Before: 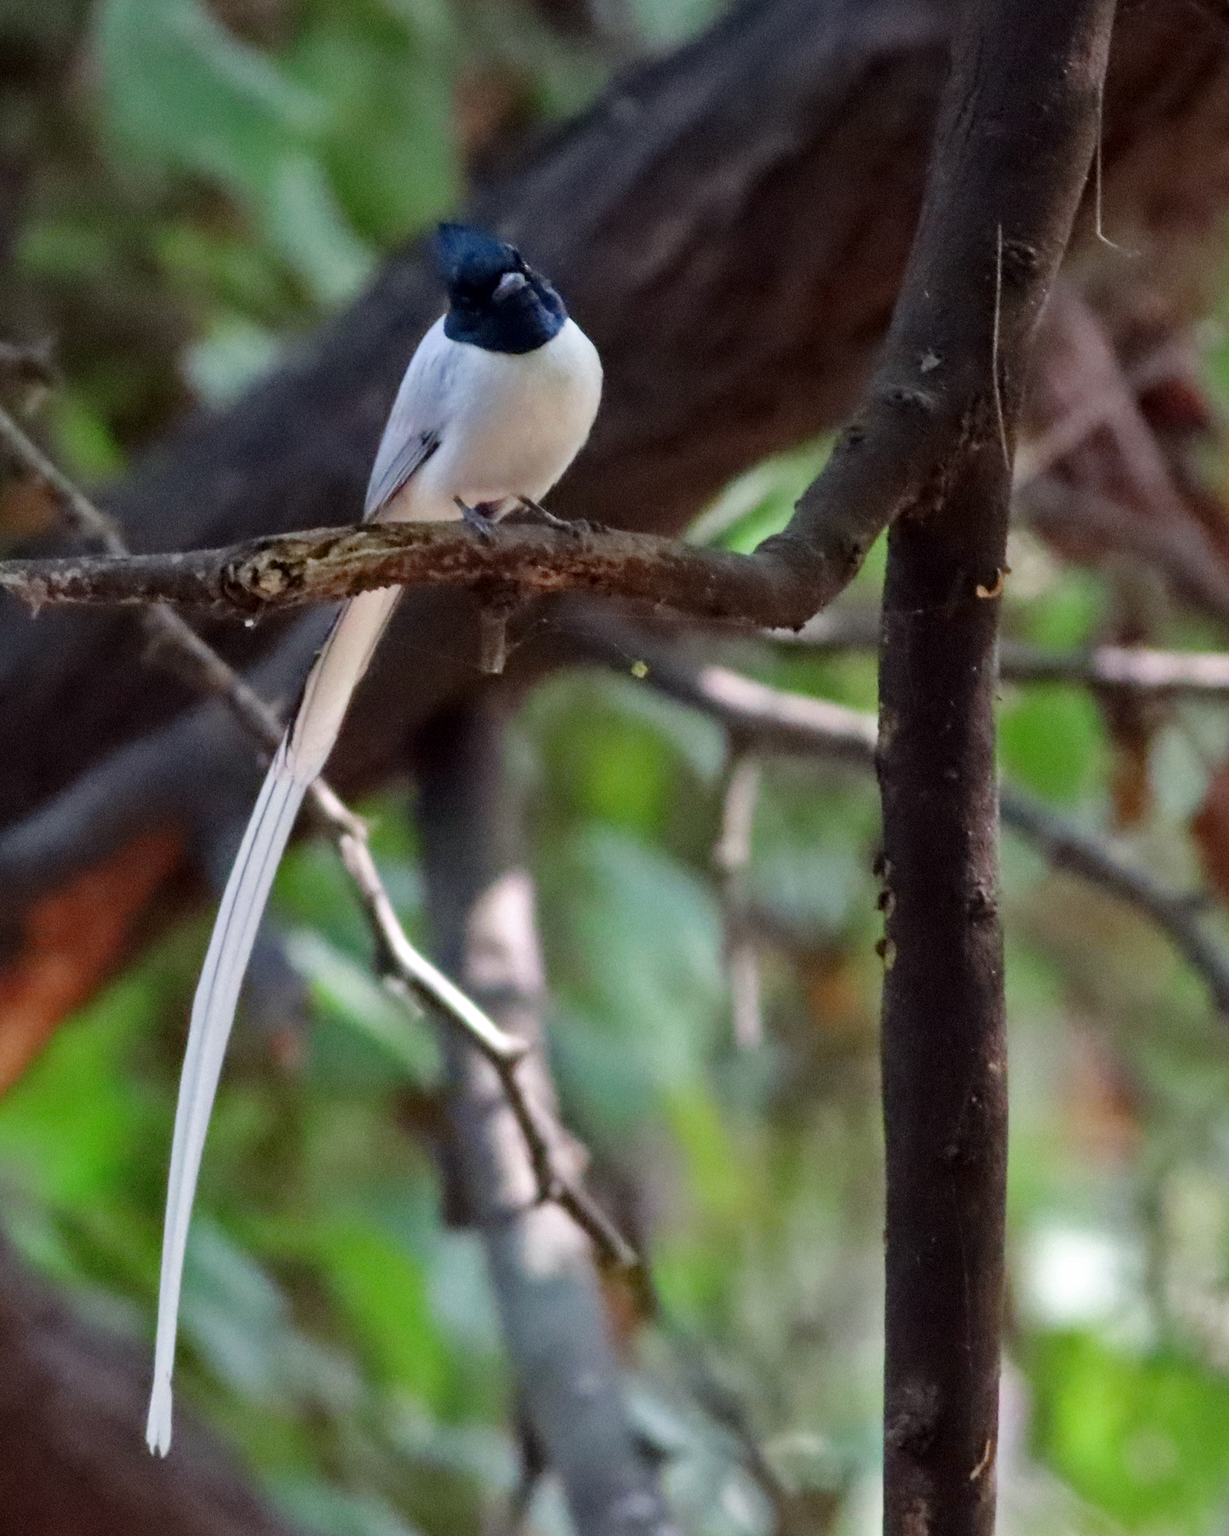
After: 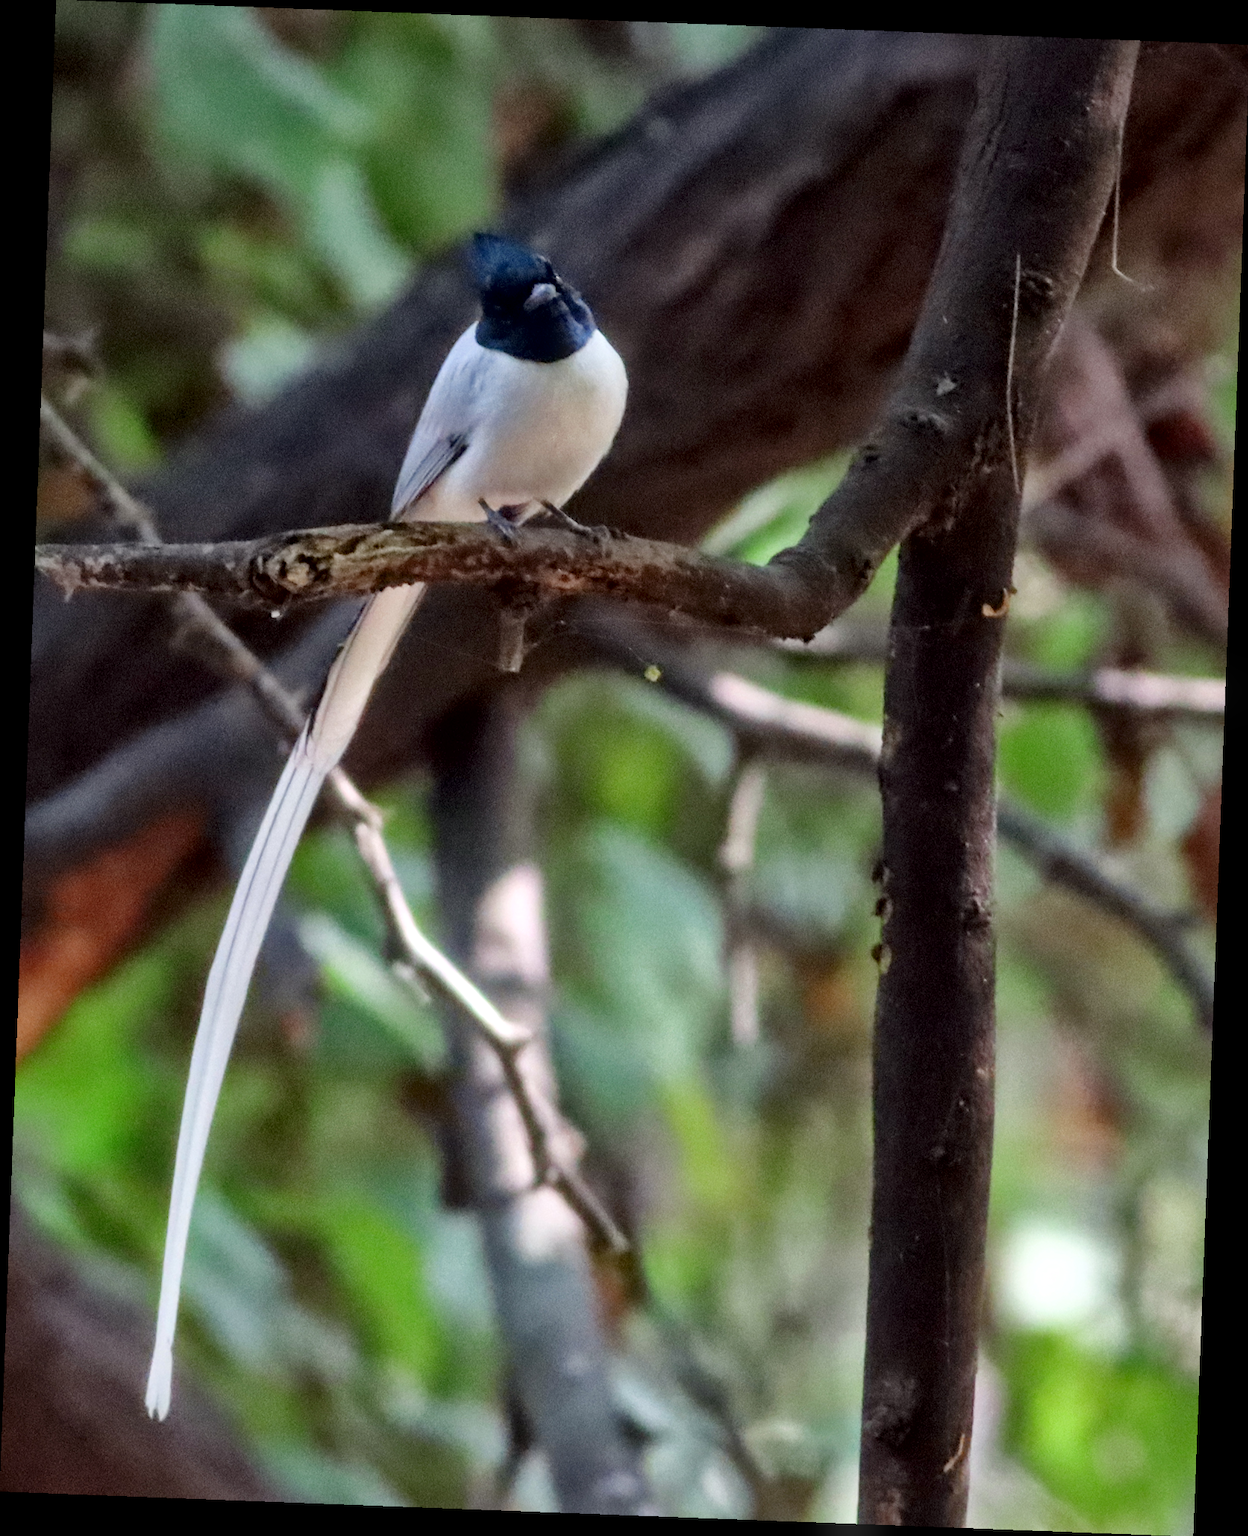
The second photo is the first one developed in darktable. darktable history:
local contrast: mode bilateral grid, contrast 20, coarseness 50, detail 144%, midtone range 0.2
bloom: size 5%, threshold 95%, strength 15%
rotate and perspective: rotation 2.17°, automatic cropping off
